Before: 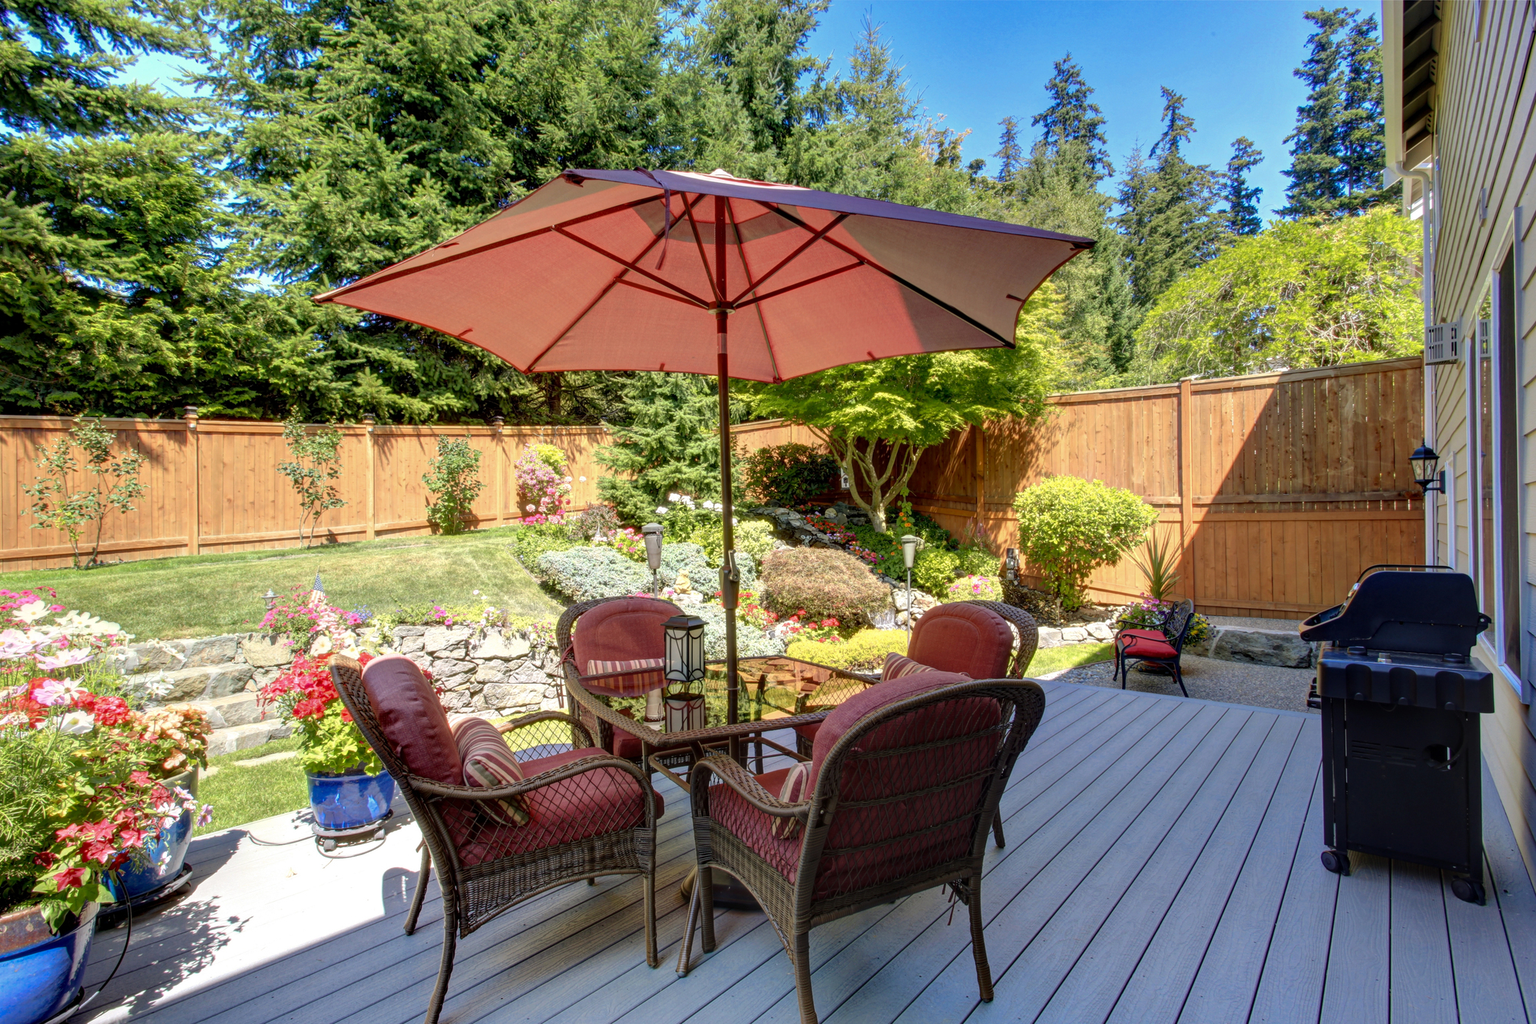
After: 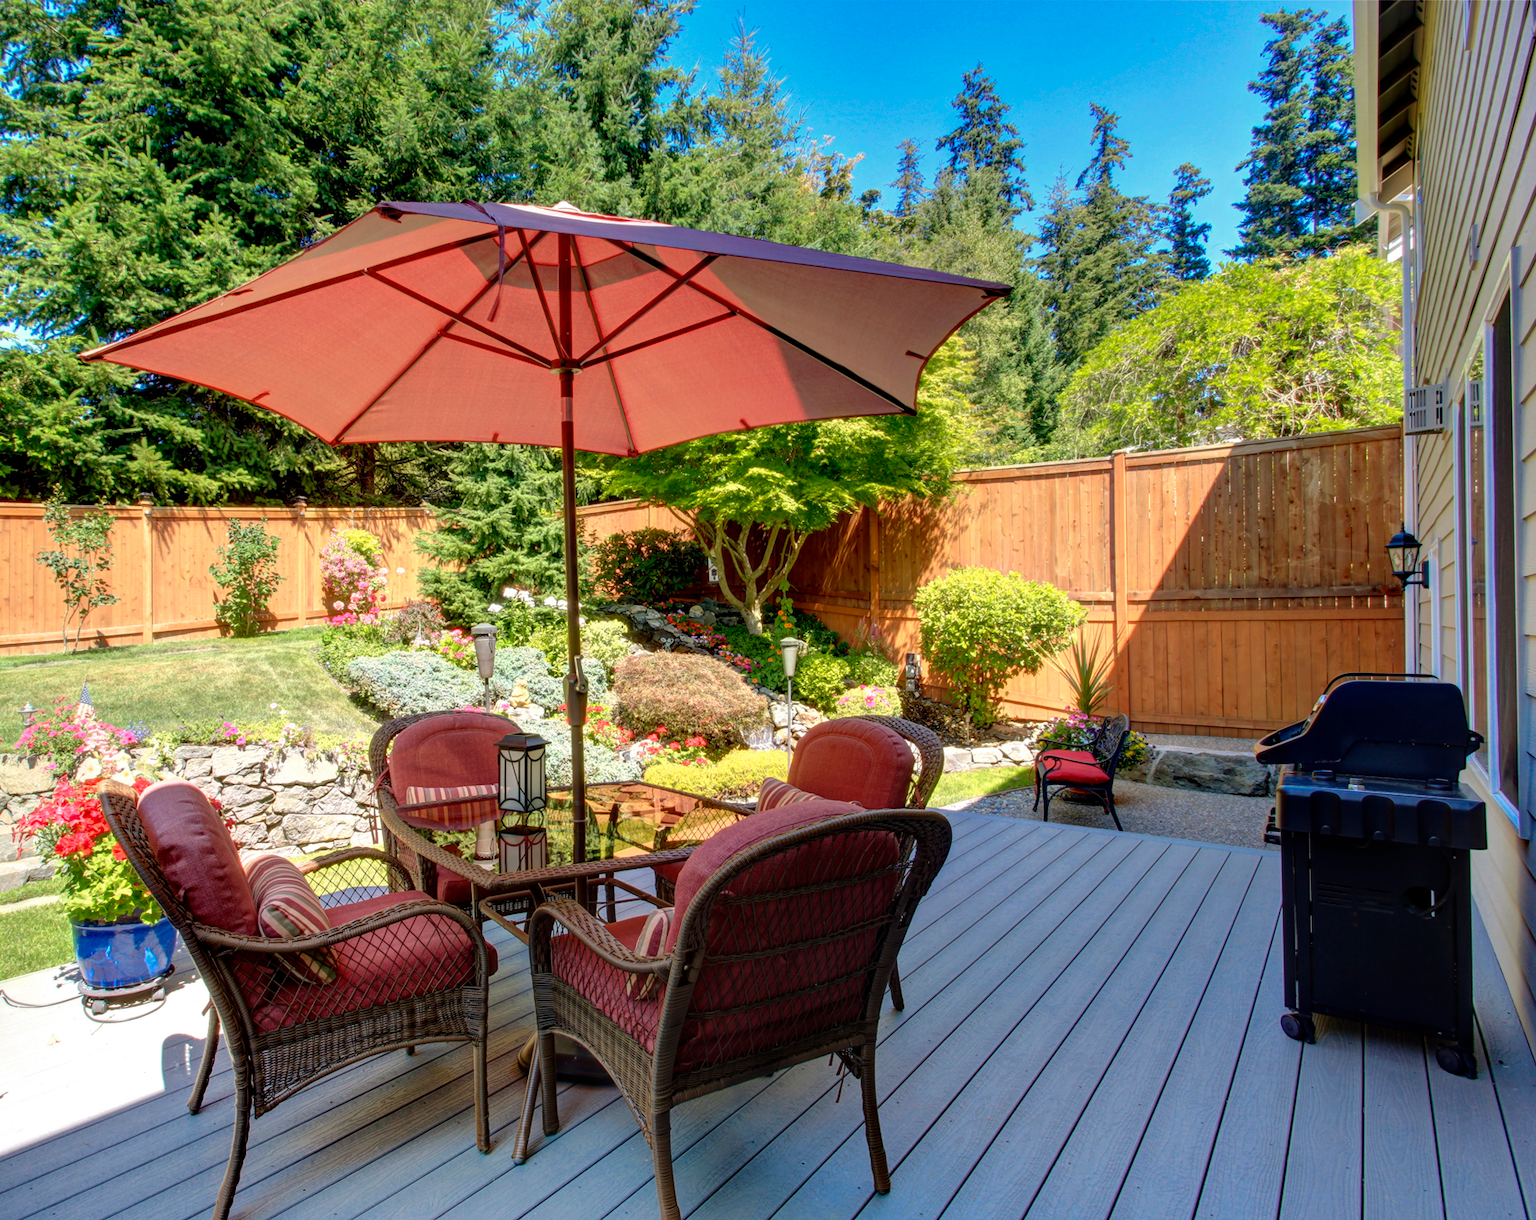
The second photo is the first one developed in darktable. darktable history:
crop: left 16.097%
